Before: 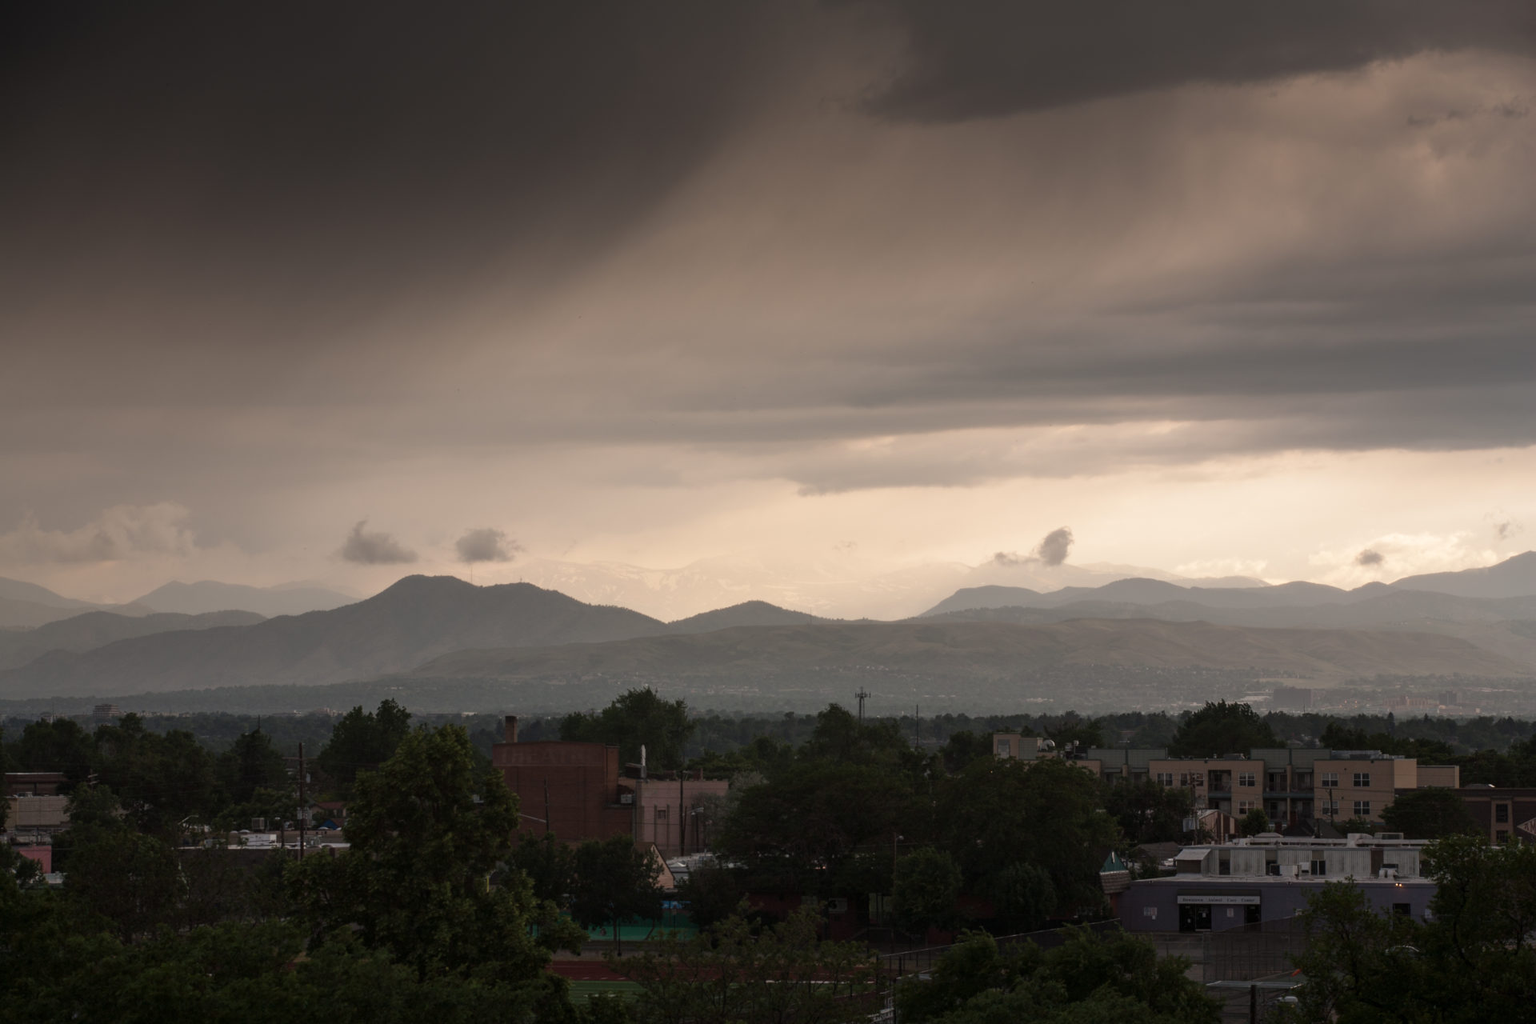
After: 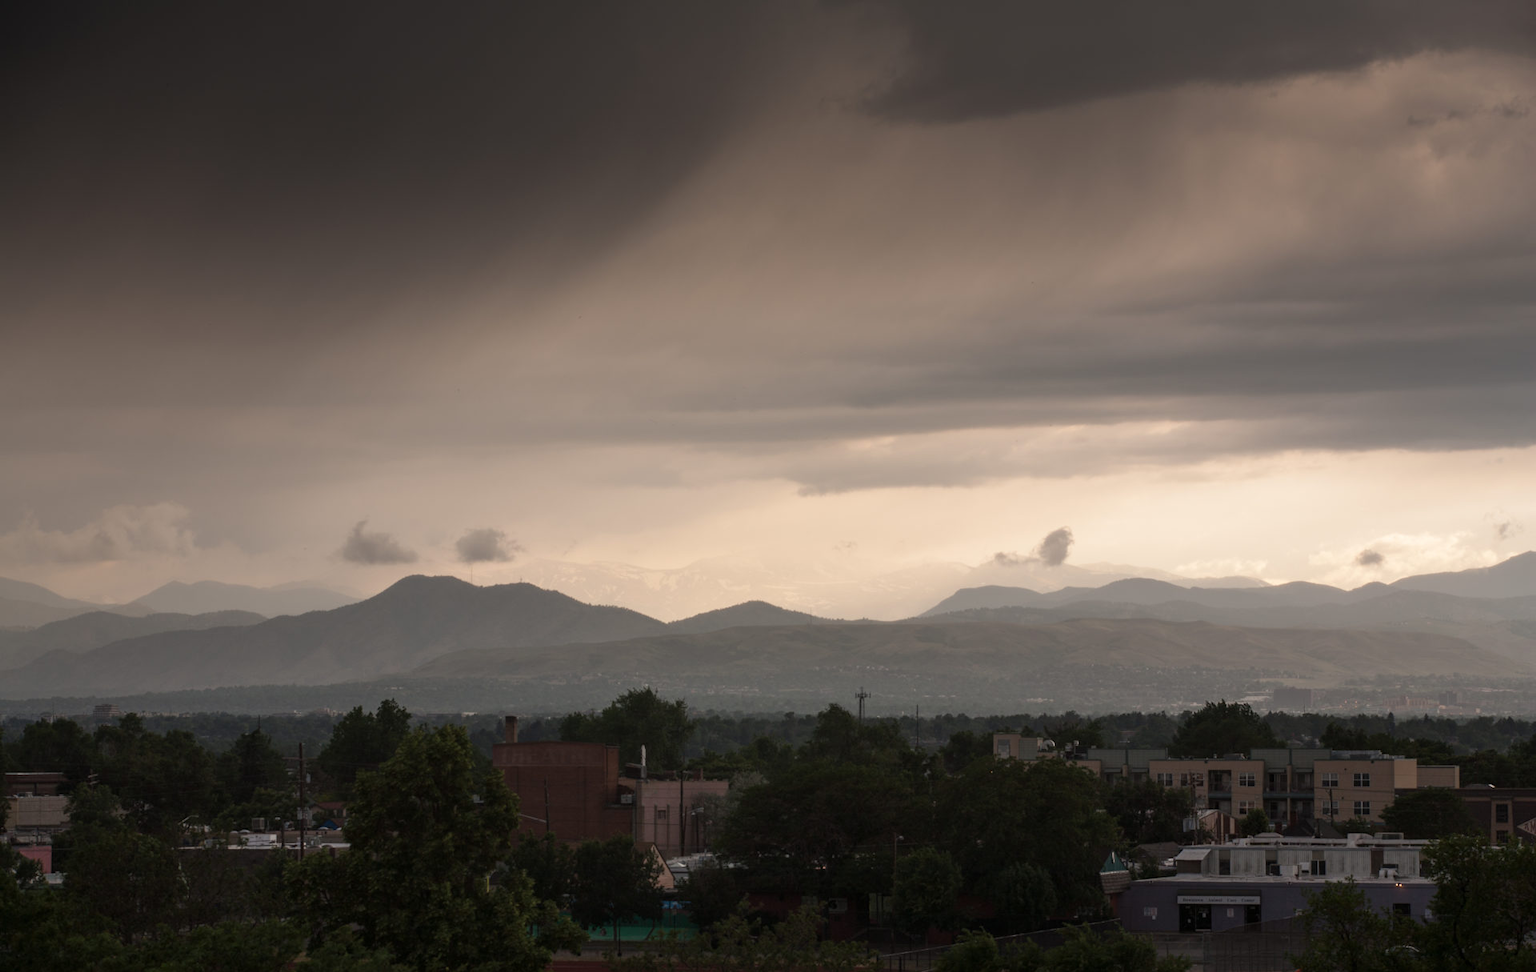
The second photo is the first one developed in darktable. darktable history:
crop and rotate: top 0.012%, bottom 5.032%
